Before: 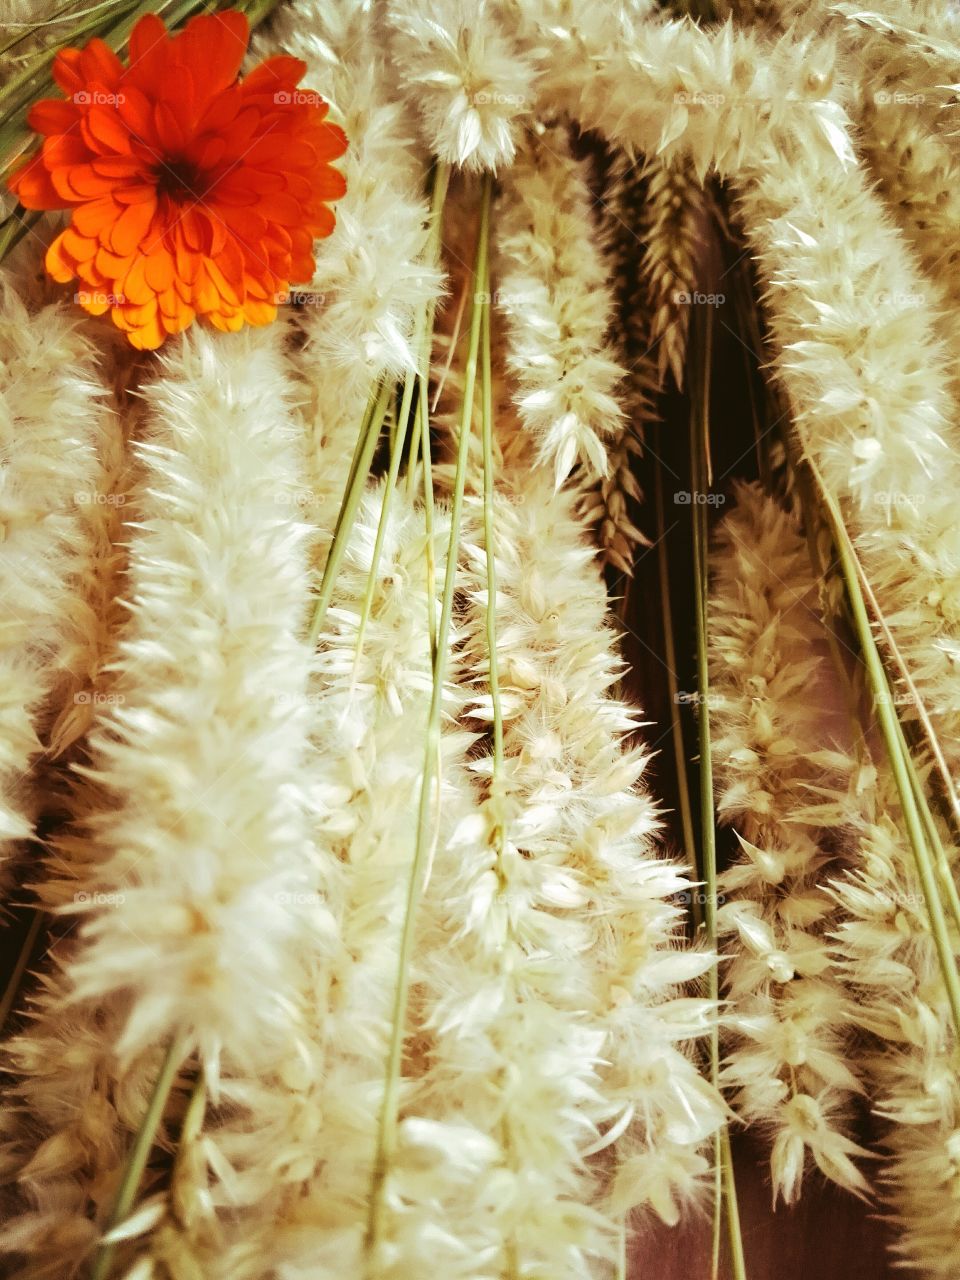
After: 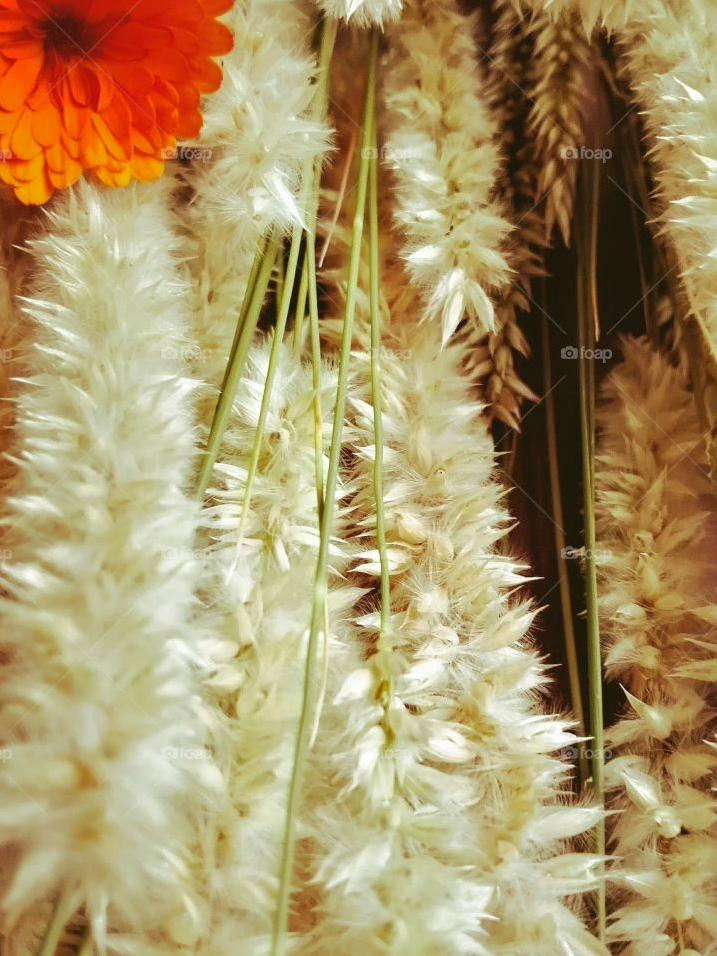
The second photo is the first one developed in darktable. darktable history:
shadows and highlights: on, module defaults
crop and rotate: left 11.831%, top 11.346%, right 13.429%, bottom 13.899%
